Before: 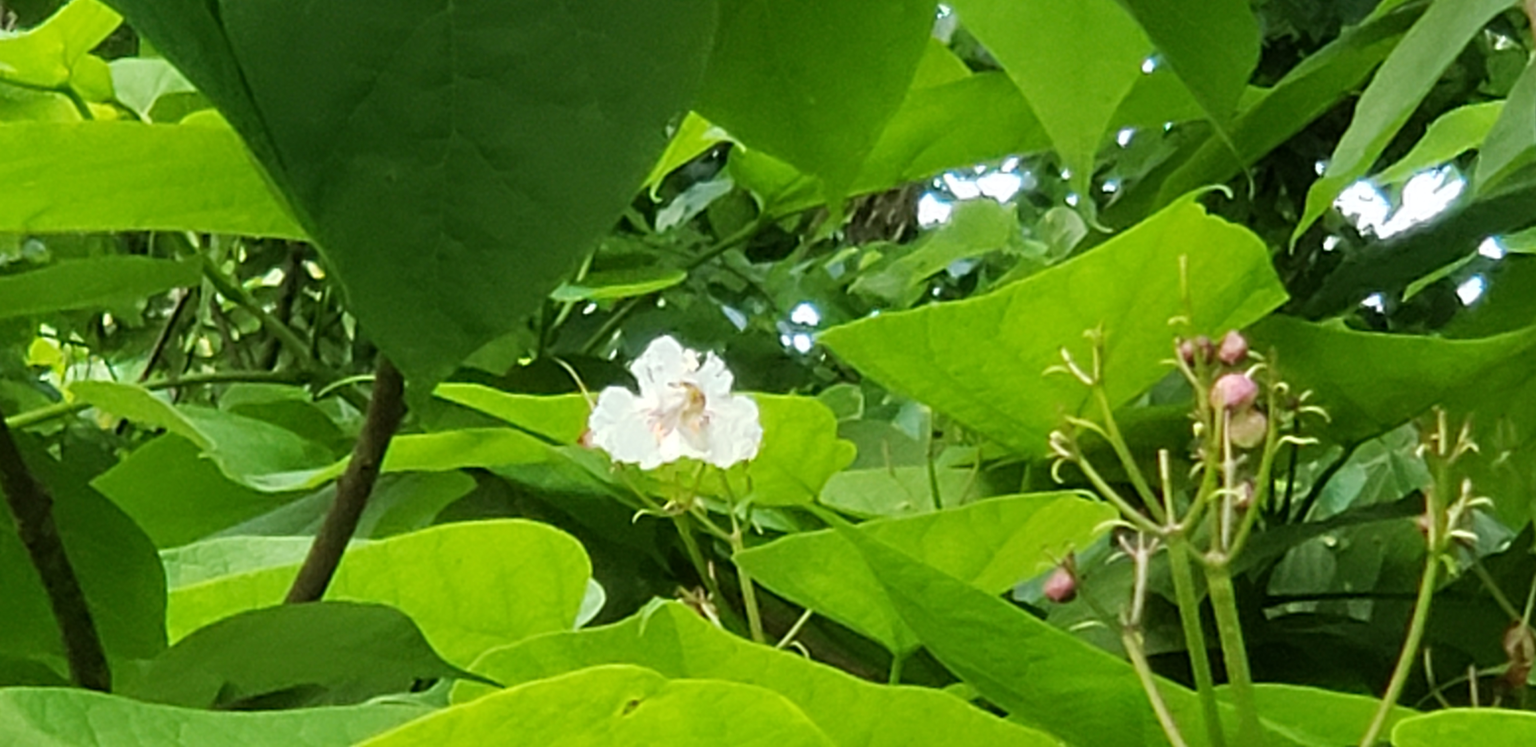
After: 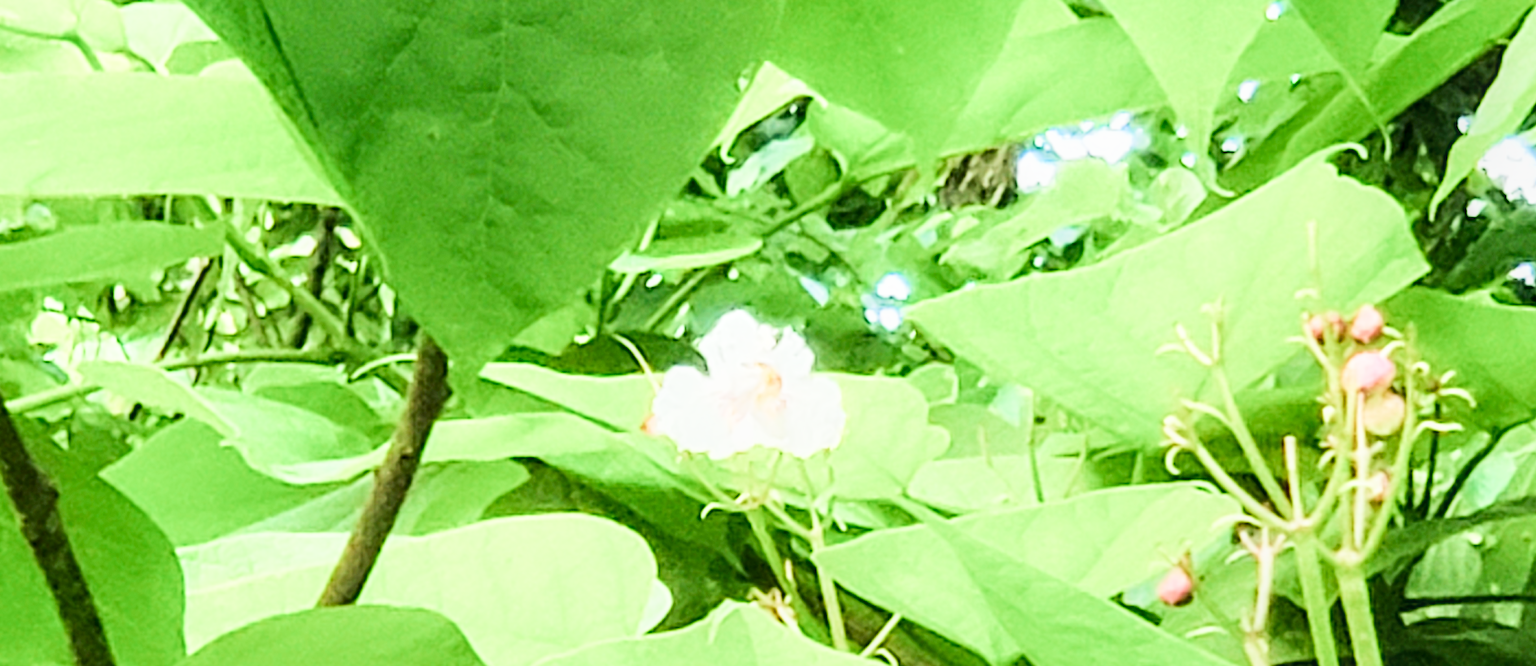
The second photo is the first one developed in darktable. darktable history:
local contrast: on, module defaults
filmic rgb: black relative exposure -16 EV, white relative exposure 6.28 EV, hardness 5.12, contrast 1.344, color science v5 (2021), iterations of high-quality reconstruction 0, contrast in shadows safe, contrast in highlights safe
exposure: black level correction 0.001, exposure 2.562 EV, compensate exposure bias true, compensate highlight preservation false
crop: top 7.455%, right 9.779%, bottom 12.007%
color balance rgb: shadows lift › chroma 2.05%, shadows lift › hue 214.57°, perceptual saturation grading › global saturation 0.296%, global vibrance 20%
